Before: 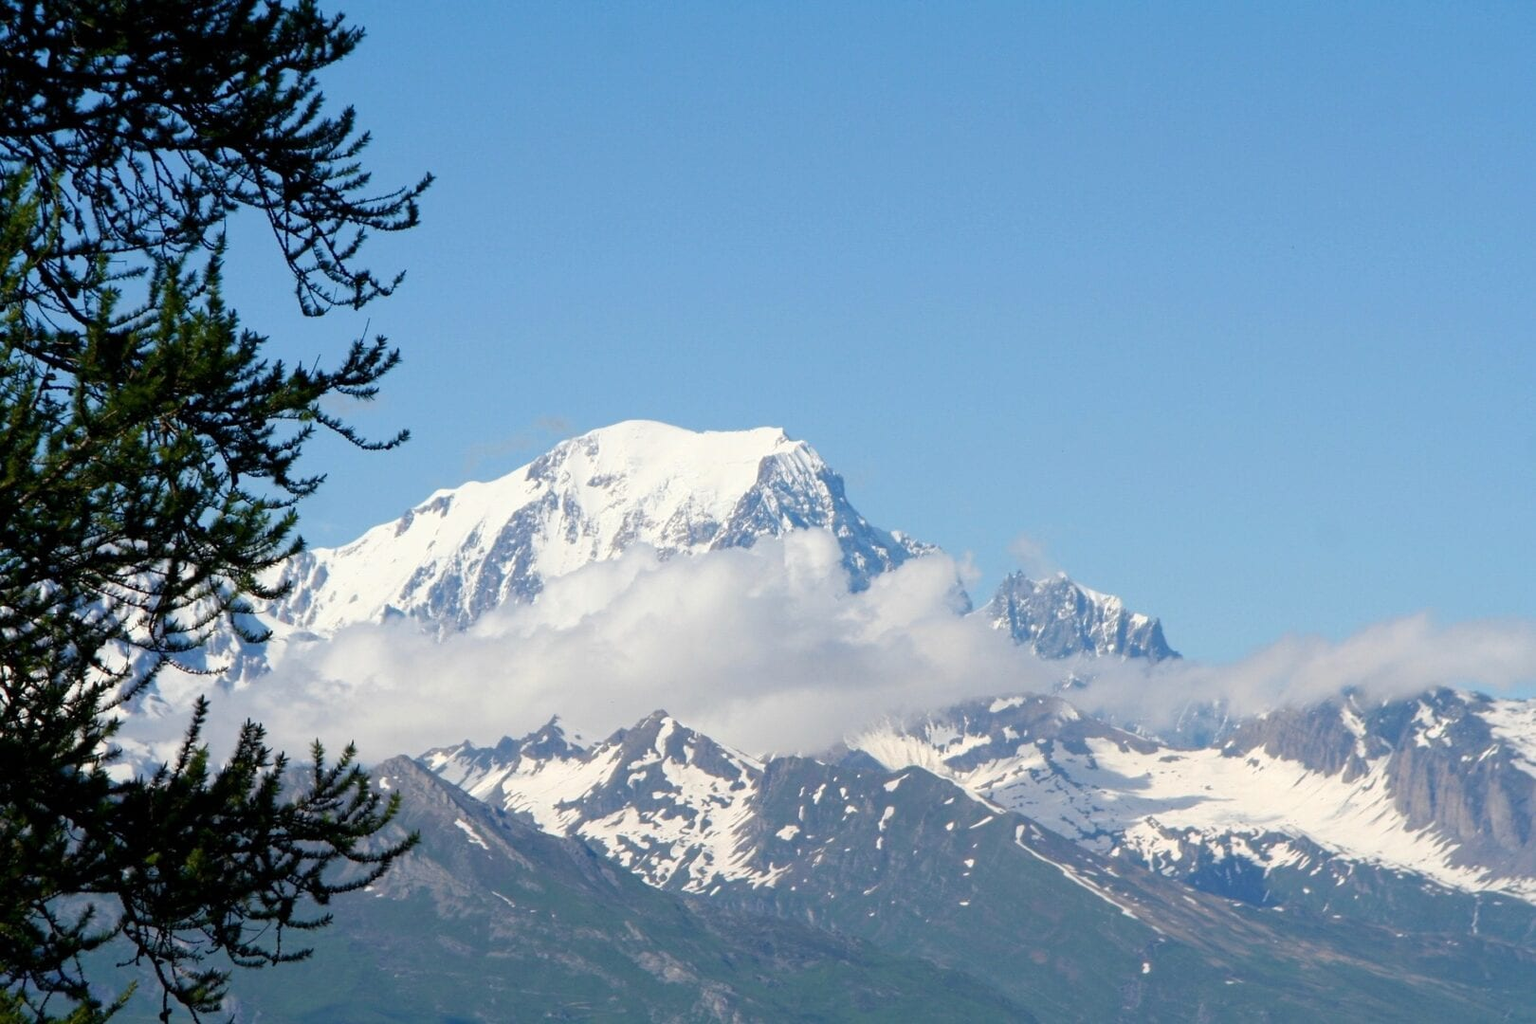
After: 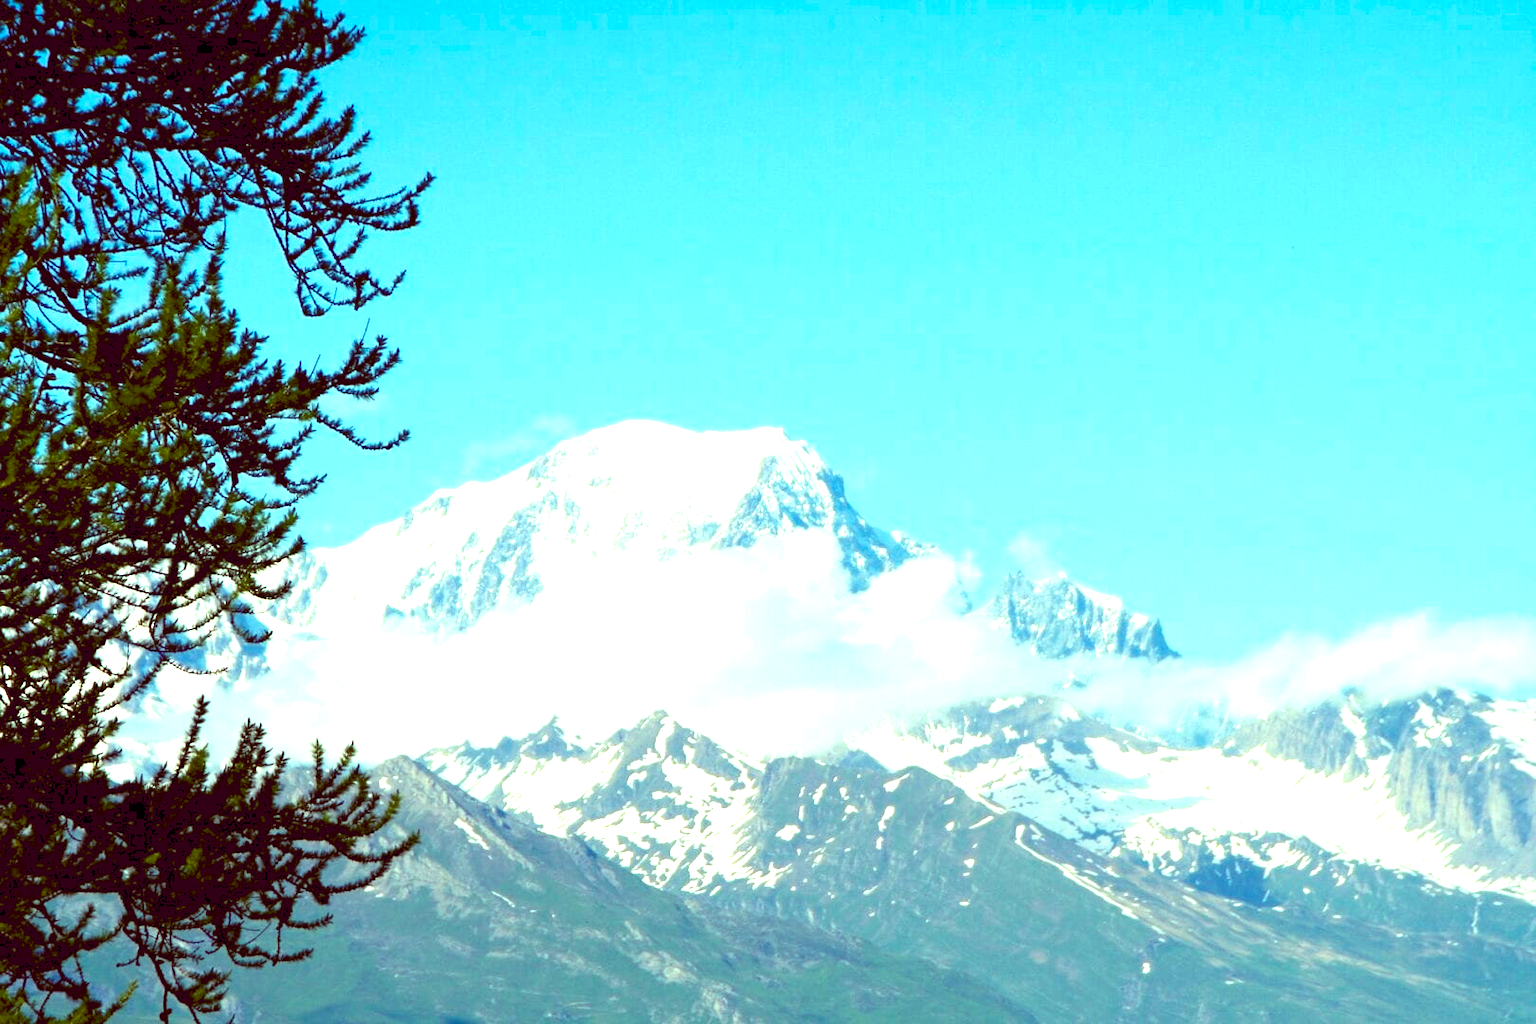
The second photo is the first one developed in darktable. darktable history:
exposure: exposure 1.15 EV, compensate exposure bias true, compensate highlight preservation false
color balance rgb: shadows lift › chroma 2.003%, shadows lift › hue 220.53°, highlights gain › luminance 15.434%, highlights gain › chroma 6.874%, highlights gain › hue 126.79°, global offset › chroma 0.406%, global offset › hue 31.19°, perceptual saturation grading › global saturation 14.831%, saturation formula JzAzBz (2021)
